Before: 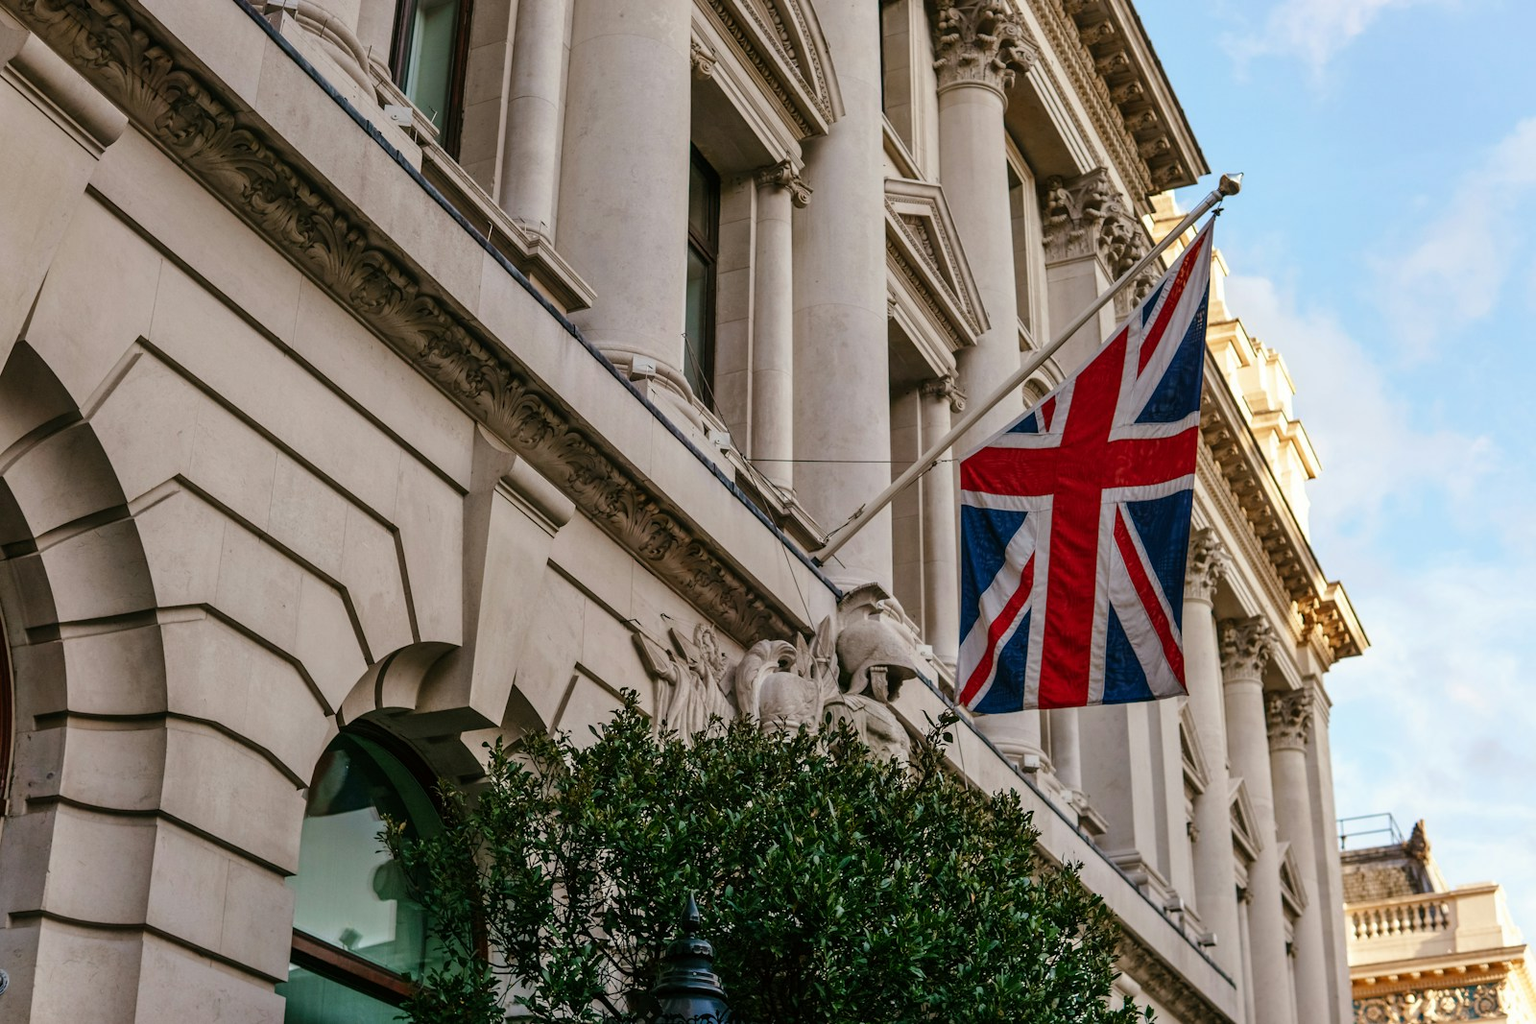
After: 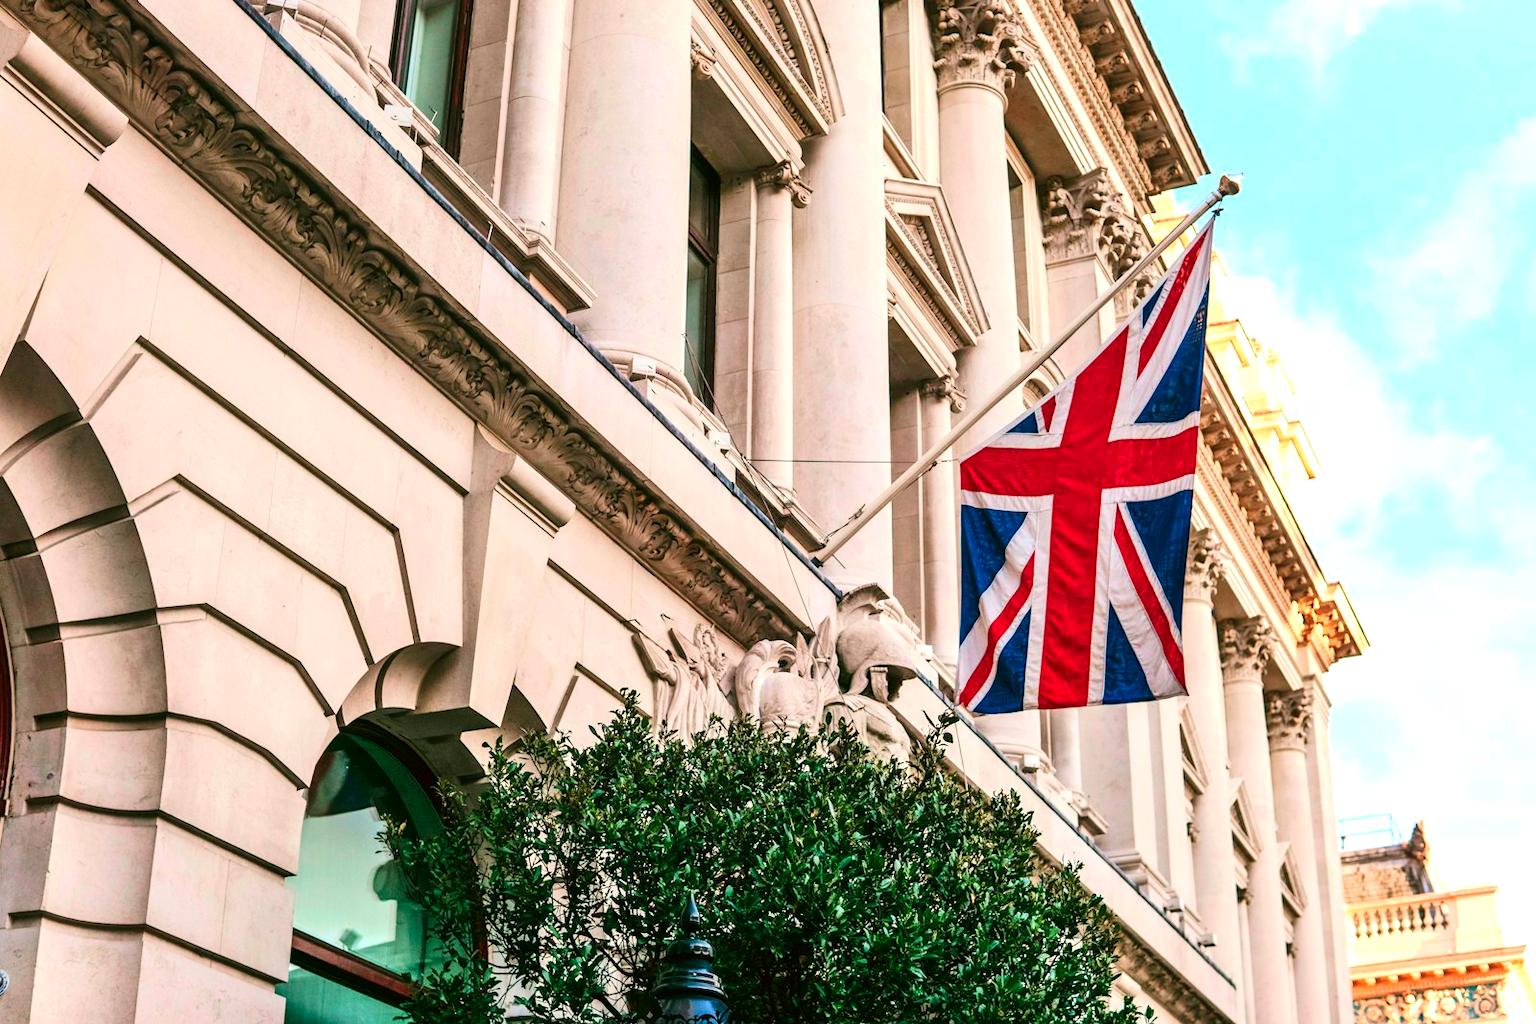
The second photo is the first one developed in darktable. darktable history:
tone curve: curves: ch0 [(0, 0) (0.059, 0.027) (0.162, 0.125) (0.304, 0.279) (0.547, 0.532) (0.828, 0.815) (1, 0.983)]; ch1 [(0, 0) (0.23, 0.166) (0.34, 0.298) (0.371, 0.334) (0.435, 0.413) (0.477, 0.469) (0.499, 0.498) (0.529, 0.544) (0.559, 0.587) (0.743, 0.798) (1, 1)]; ch2 [(0, 0) (0.431, 0.414) (0.498, 0.503) (0.524, 0.531) (0.568, 0.567) (0.6, 0.597) (0.643, 0.631) (0.74, 0.721) (1, 1)], color space Lab, independent channels, preserve colors none
contrast brightness saturation: contrast 0.2, brightness 0.16, saturation 0.22
exposure: black level correction 0, exposure 1 EV, compensate exposure bias true, compensate highlight preservation false
